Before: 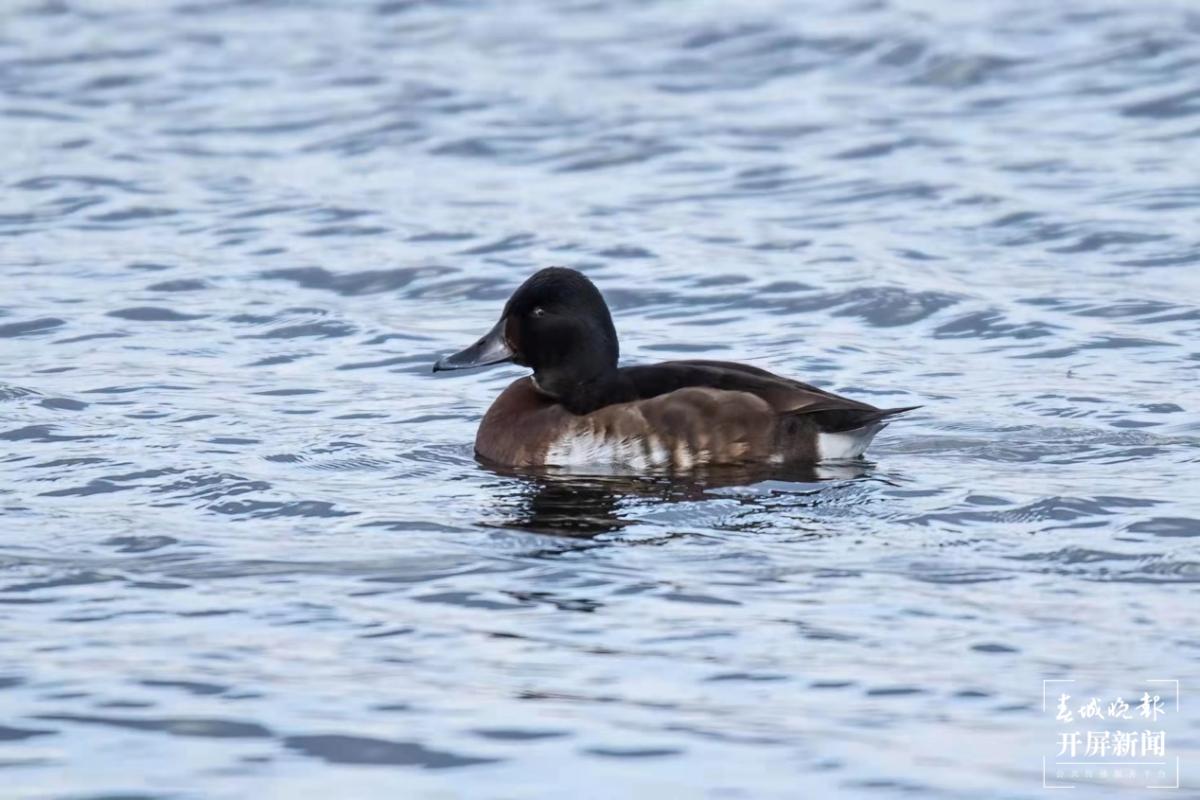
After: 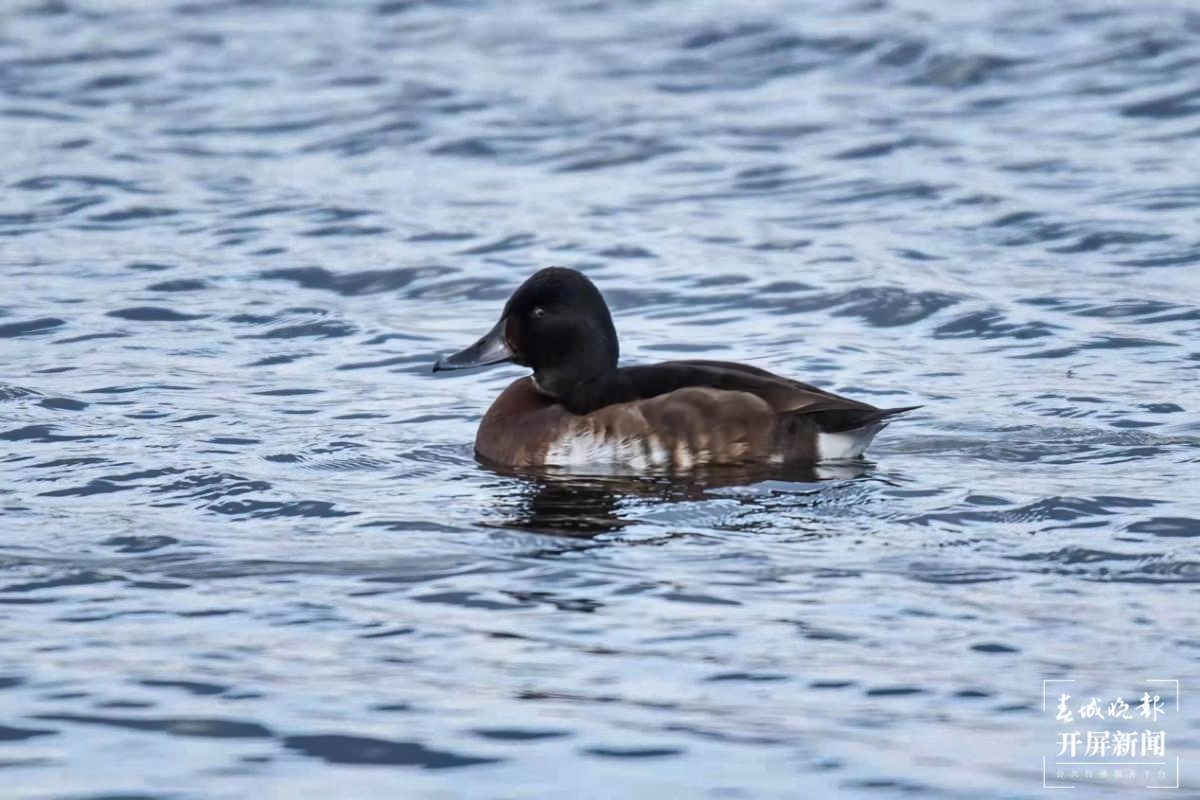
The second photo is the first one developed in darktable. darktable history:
shadows and highlights: highlights color adjustment 73.64%, soften with gaussian
